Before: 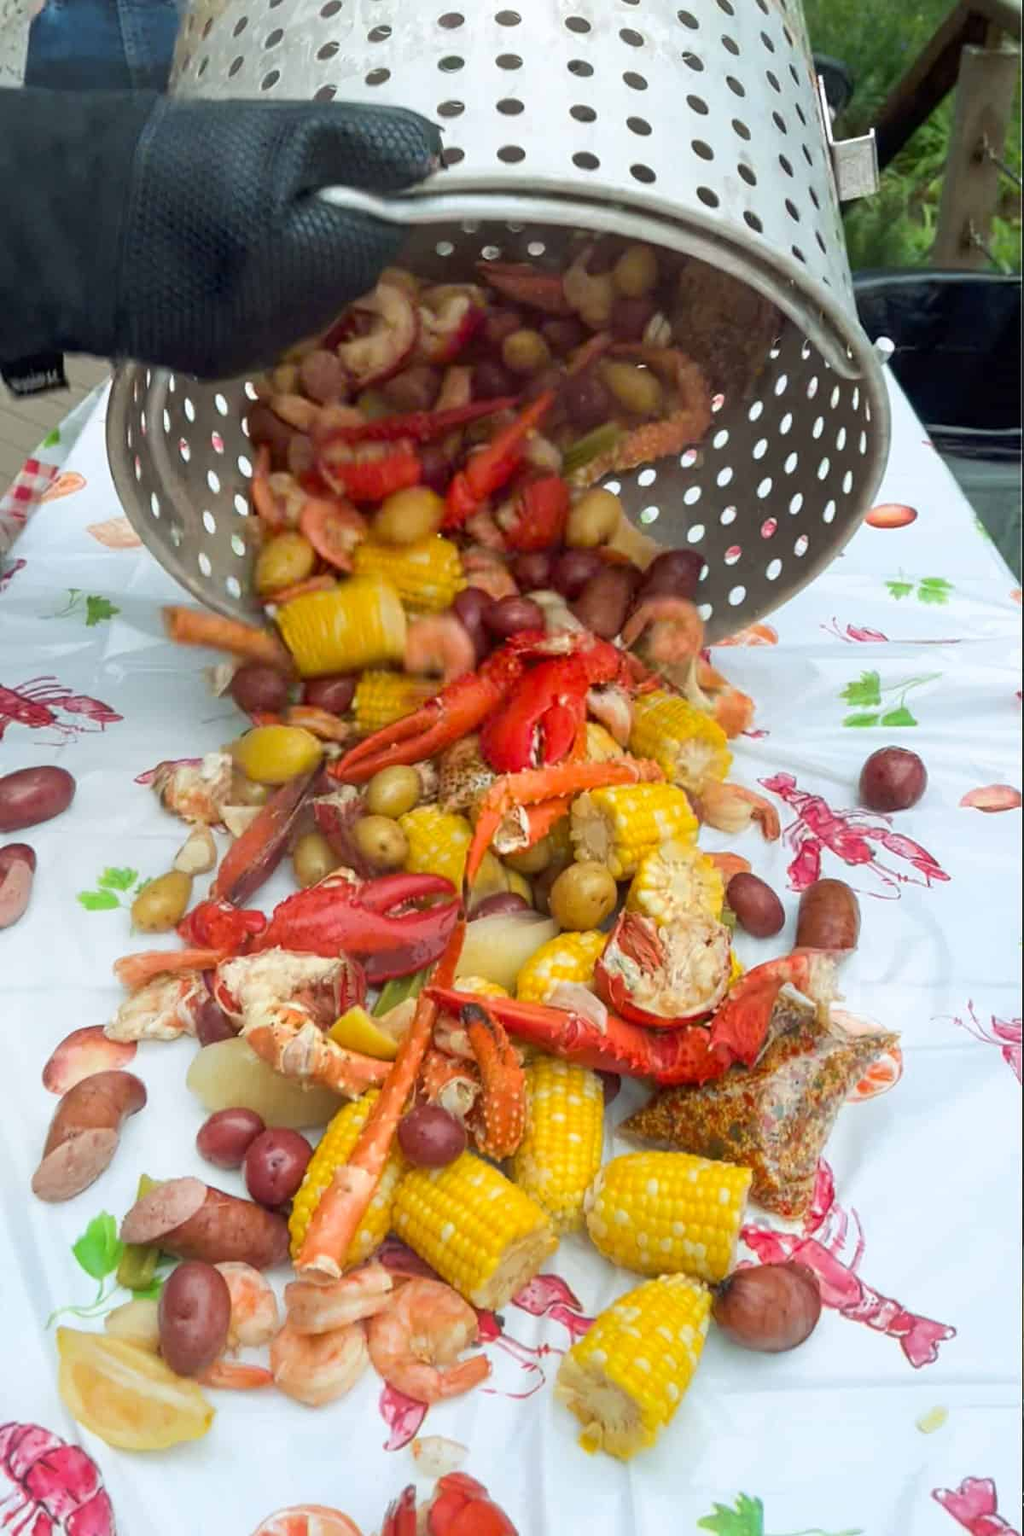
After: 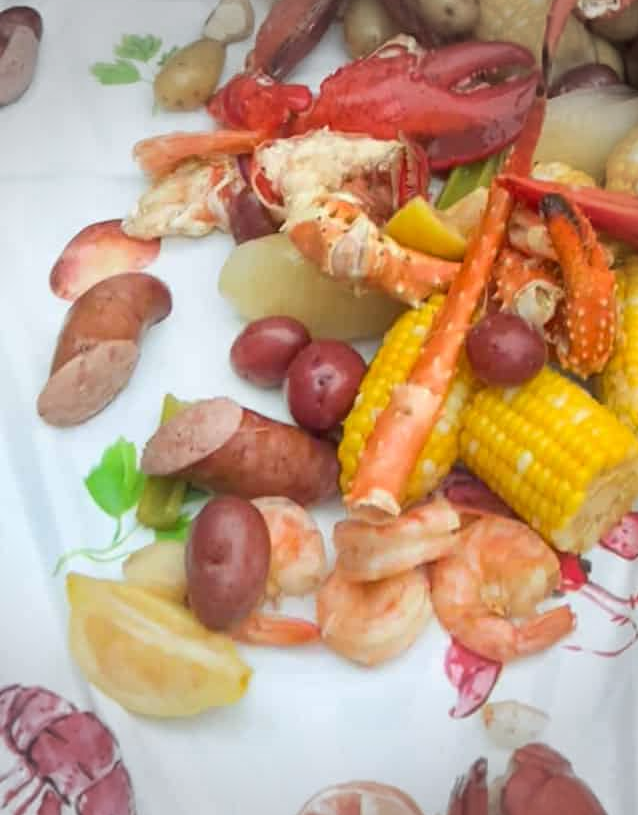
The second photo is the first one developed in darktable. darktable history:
crop and rotate: top 54.58%, right 46.802%, bottom 0.115%
vignetting: fall-off start 90.36%, fall-off radius 39.19%, brightness -0.264, width/height ratio 1.219, shape 1.29
